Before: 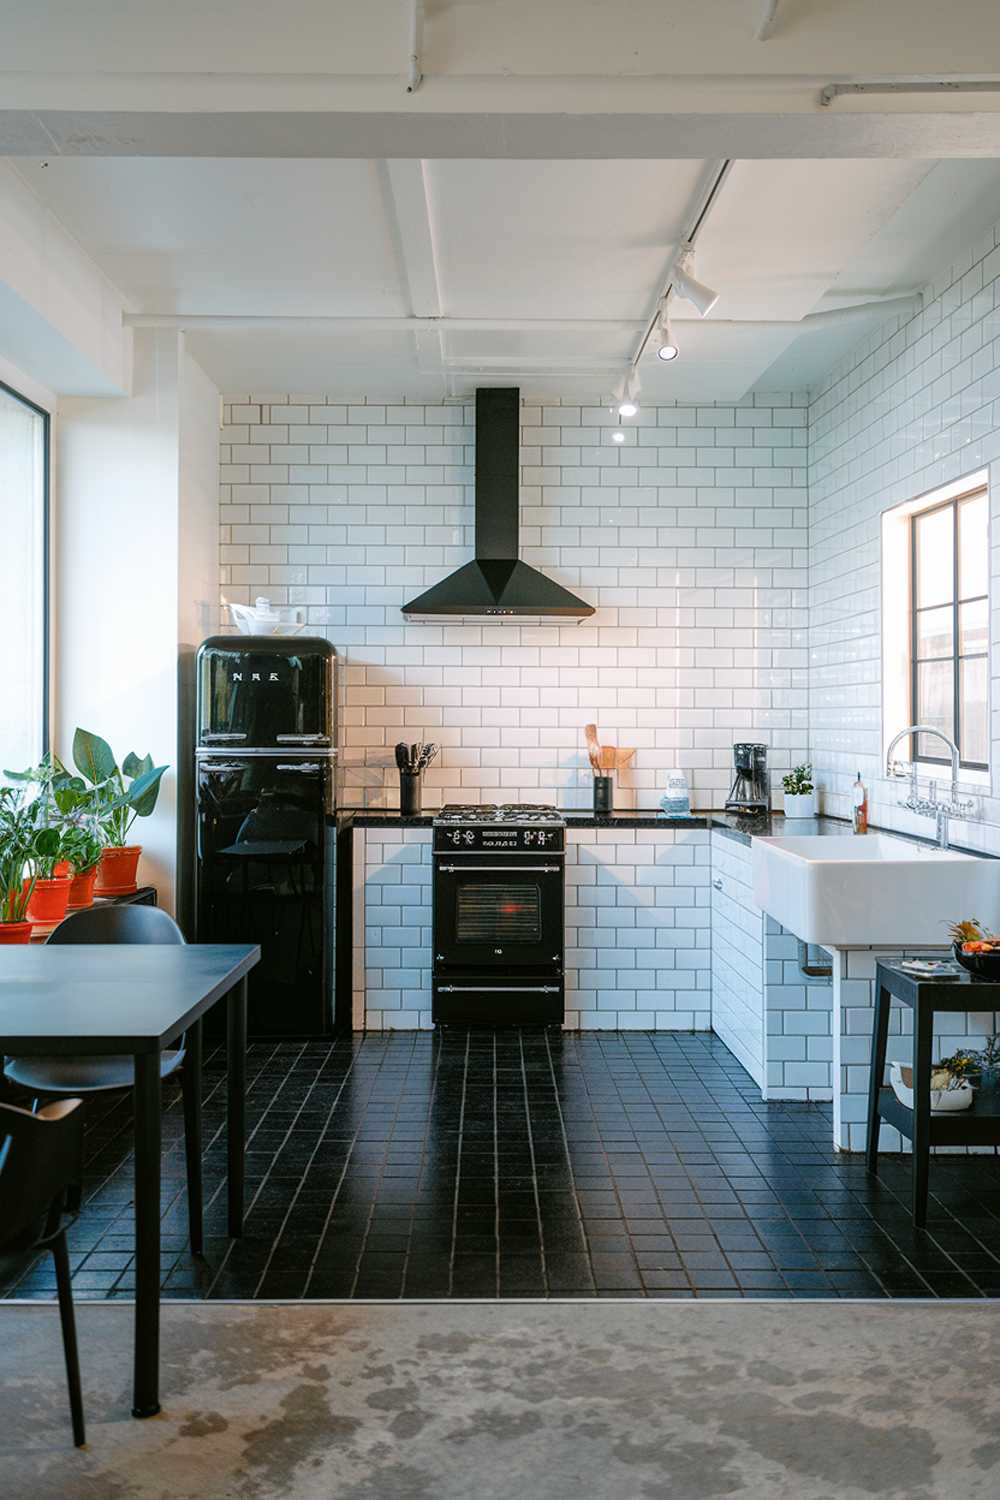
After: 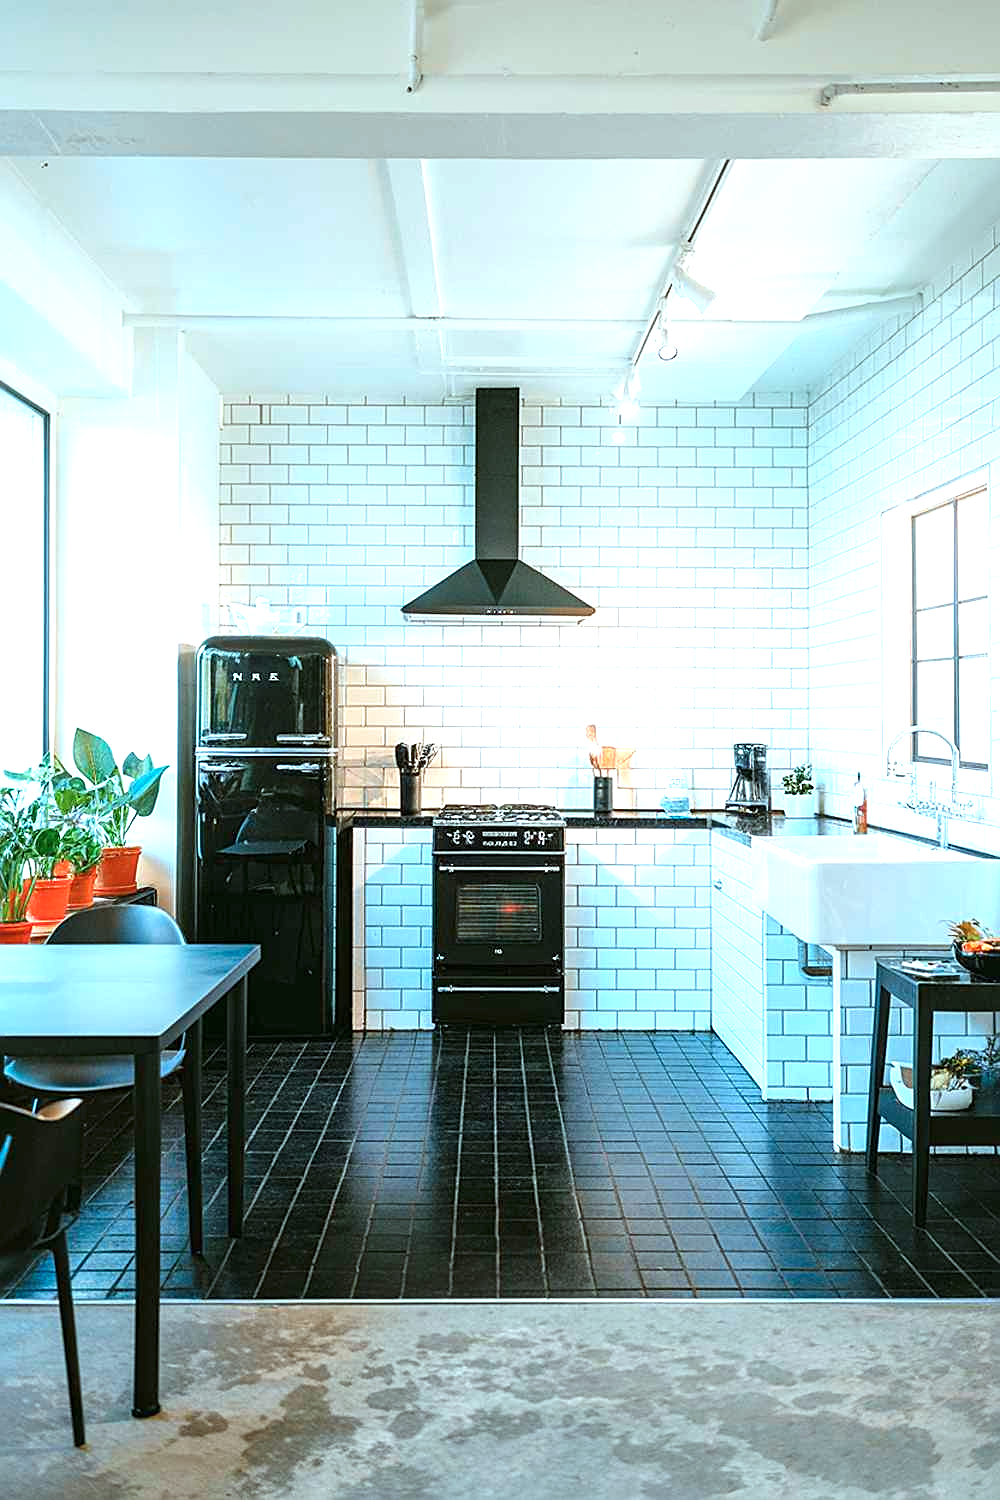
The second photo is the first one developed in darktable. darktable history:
exposure: black level correction 0, exposure 1.097 EV, compensate highlight preservation false
color correction: highlights a* -10.07, highlights b* -10.09
sharpen: on, module defaults
